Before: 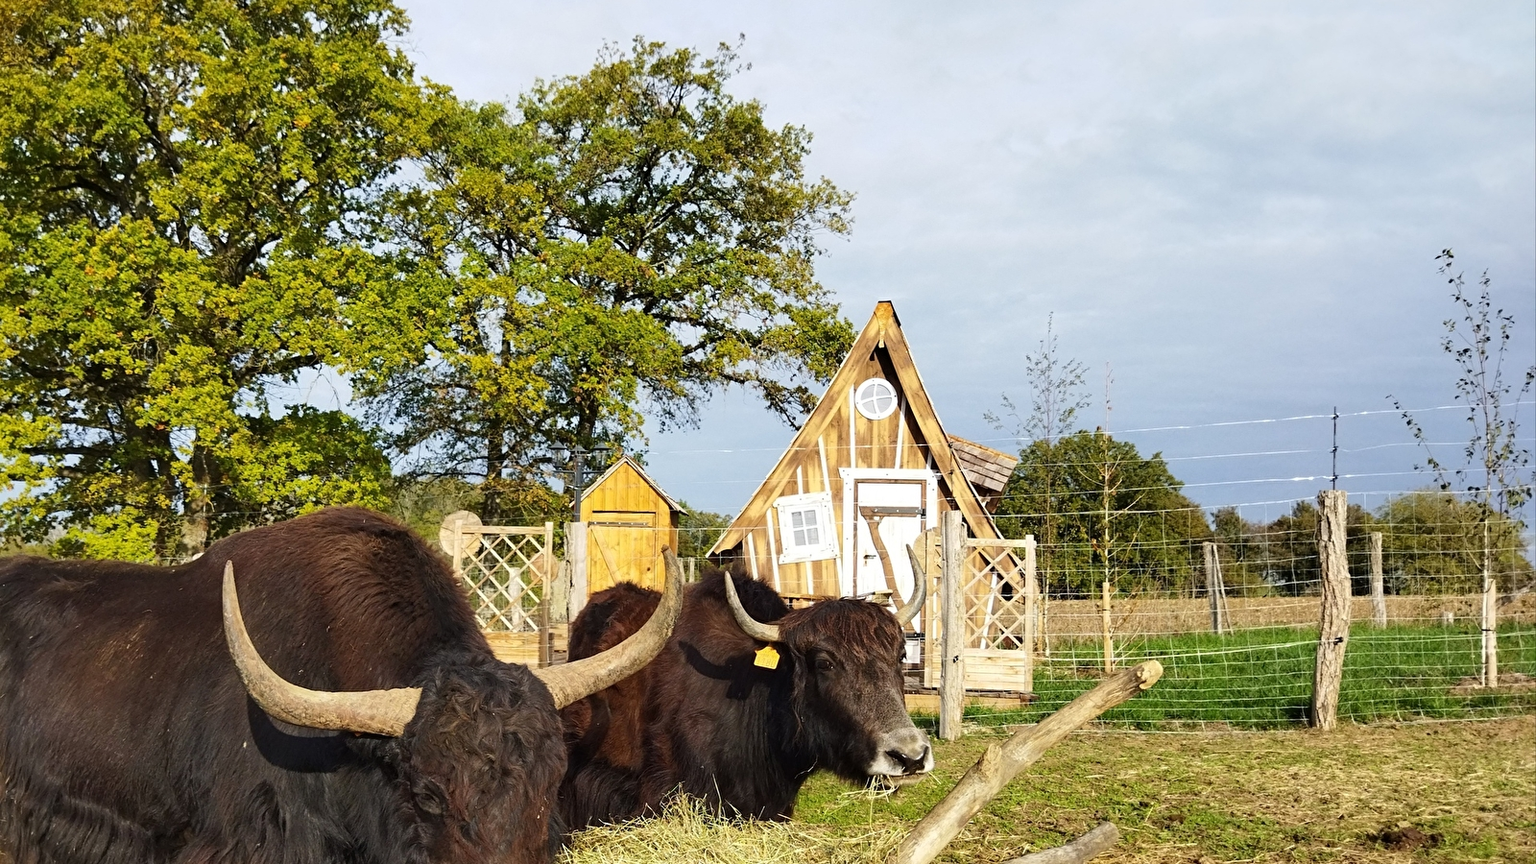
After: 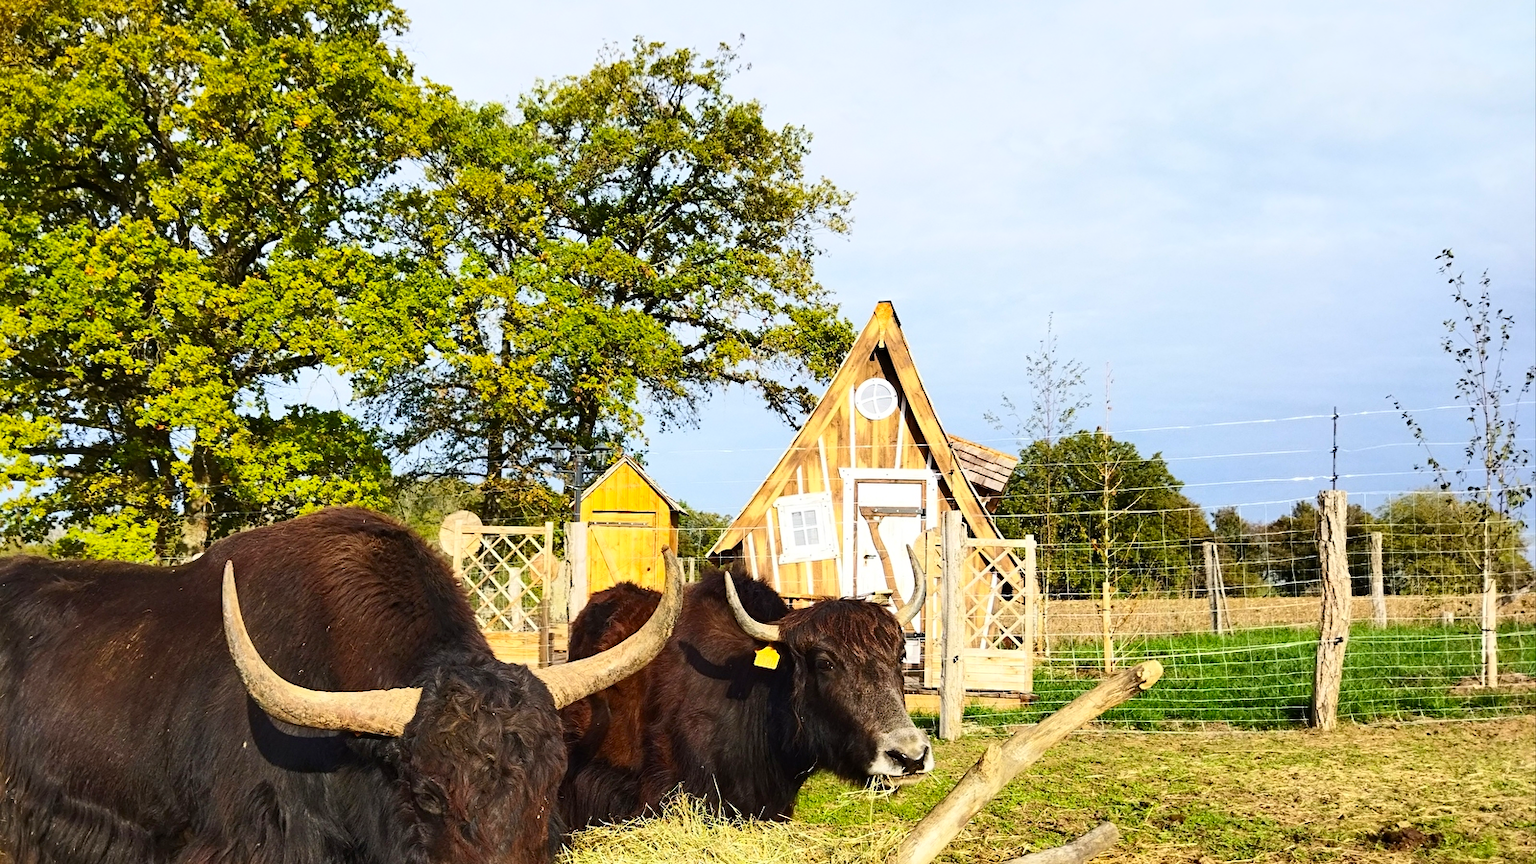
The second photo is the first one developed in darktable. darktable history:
contrast brightness saturation: contrast 0.231, brightness 0.1, saturation 0.295
